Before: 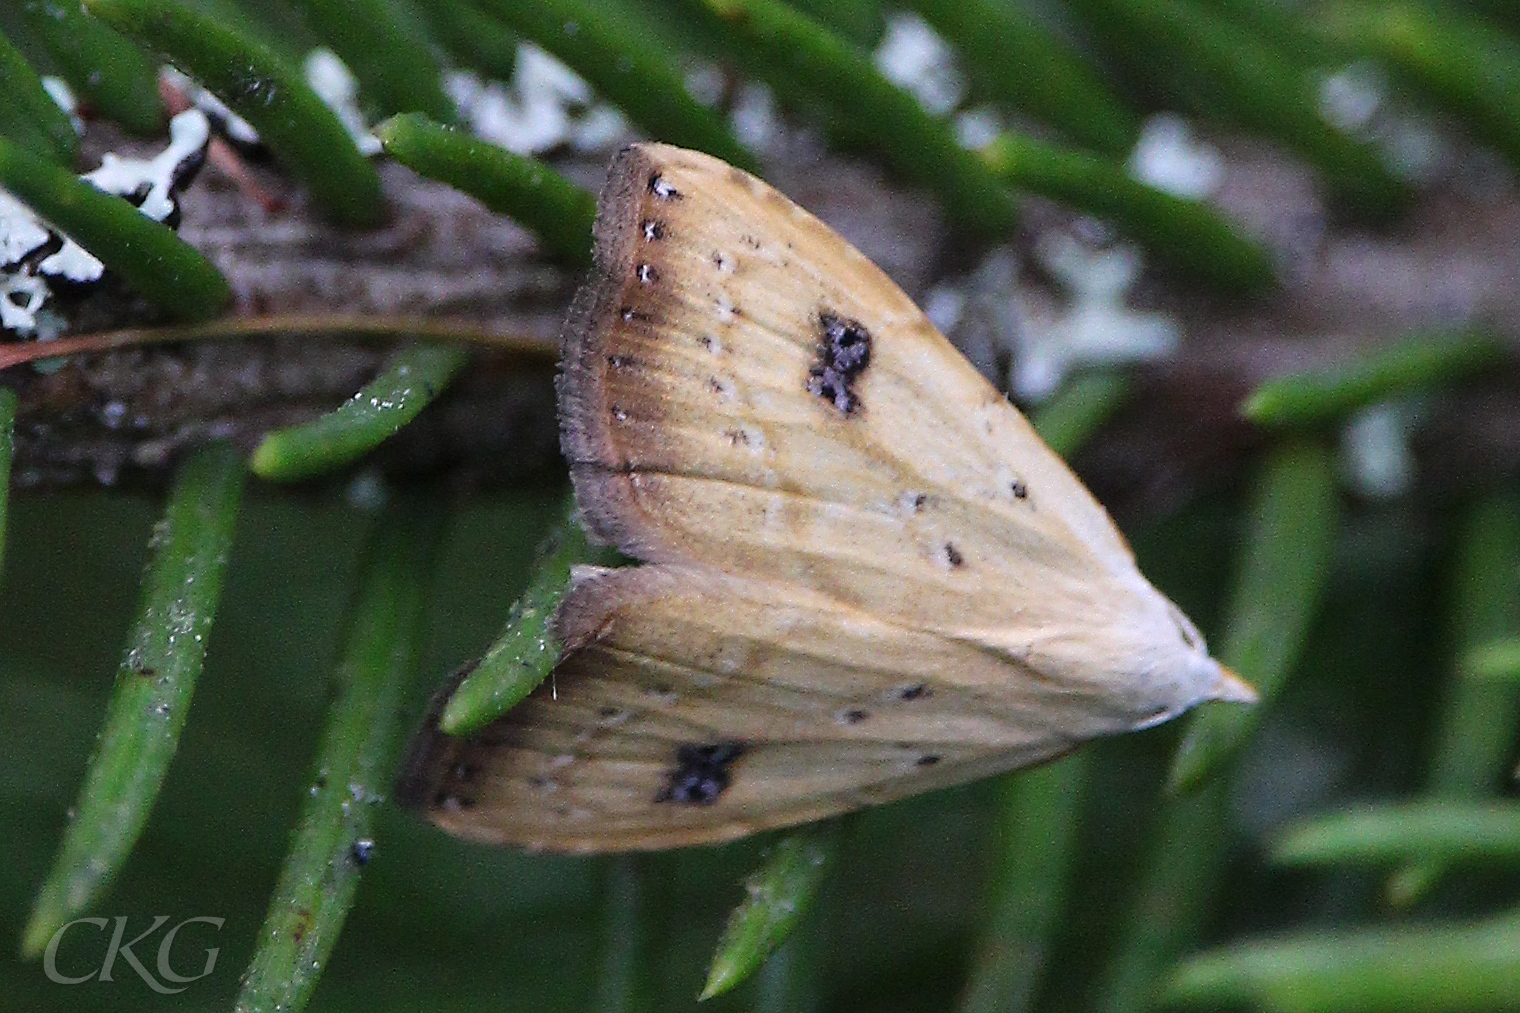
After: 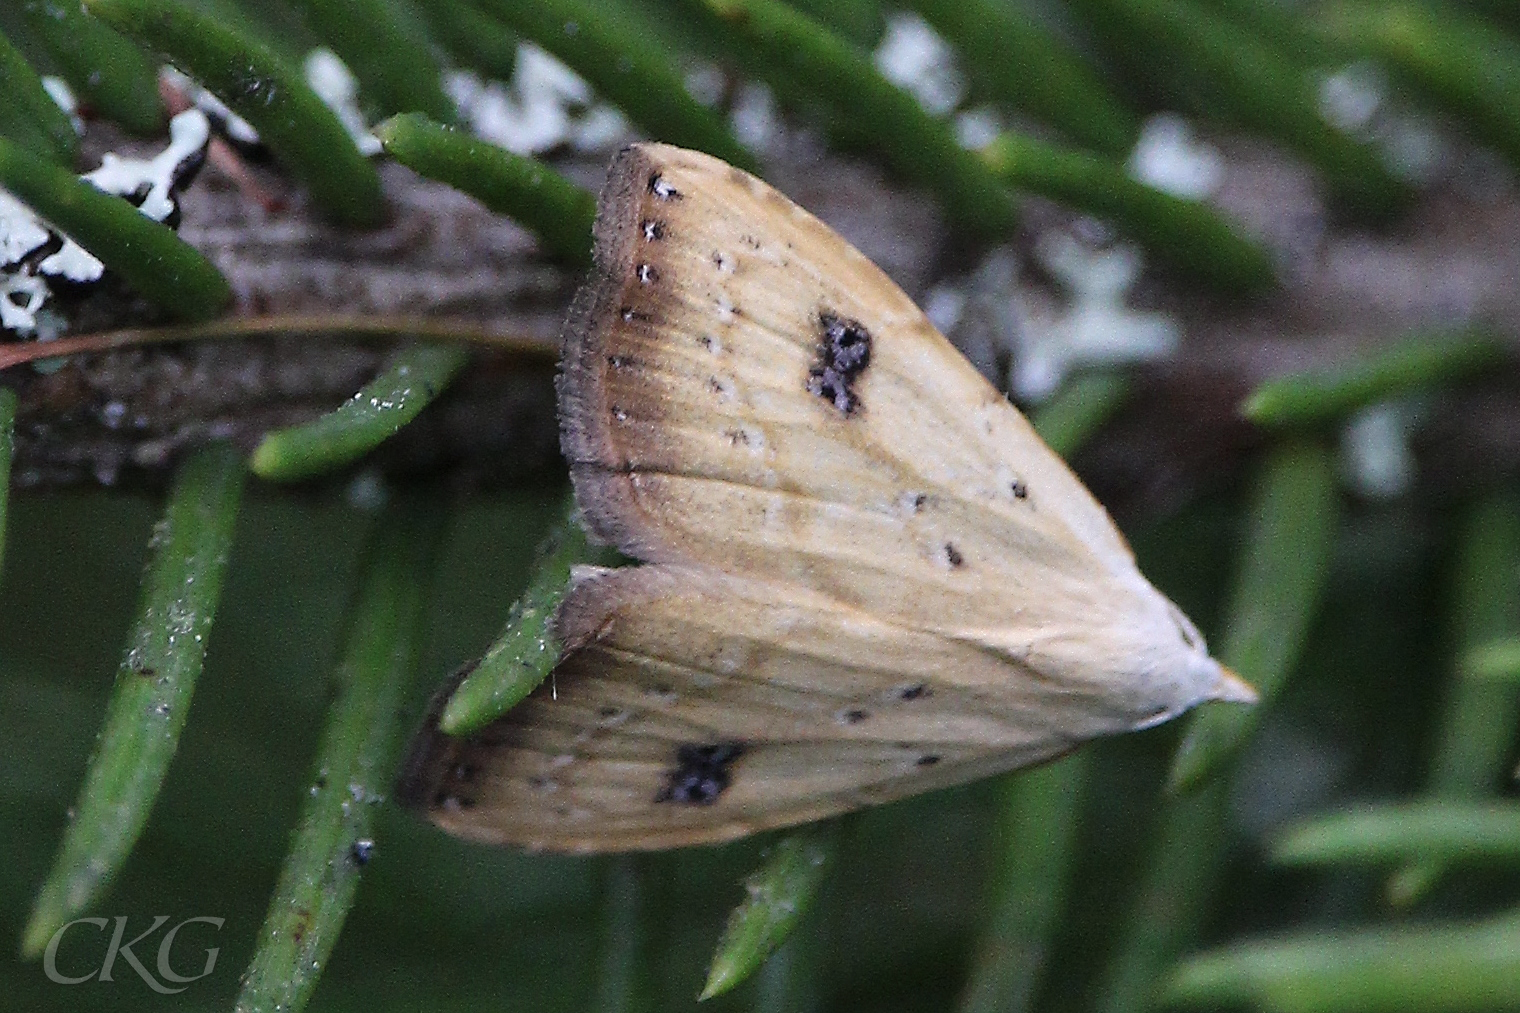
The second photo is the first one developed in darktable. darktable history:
color correction: highlights b* -0.033, saturation 0.838
